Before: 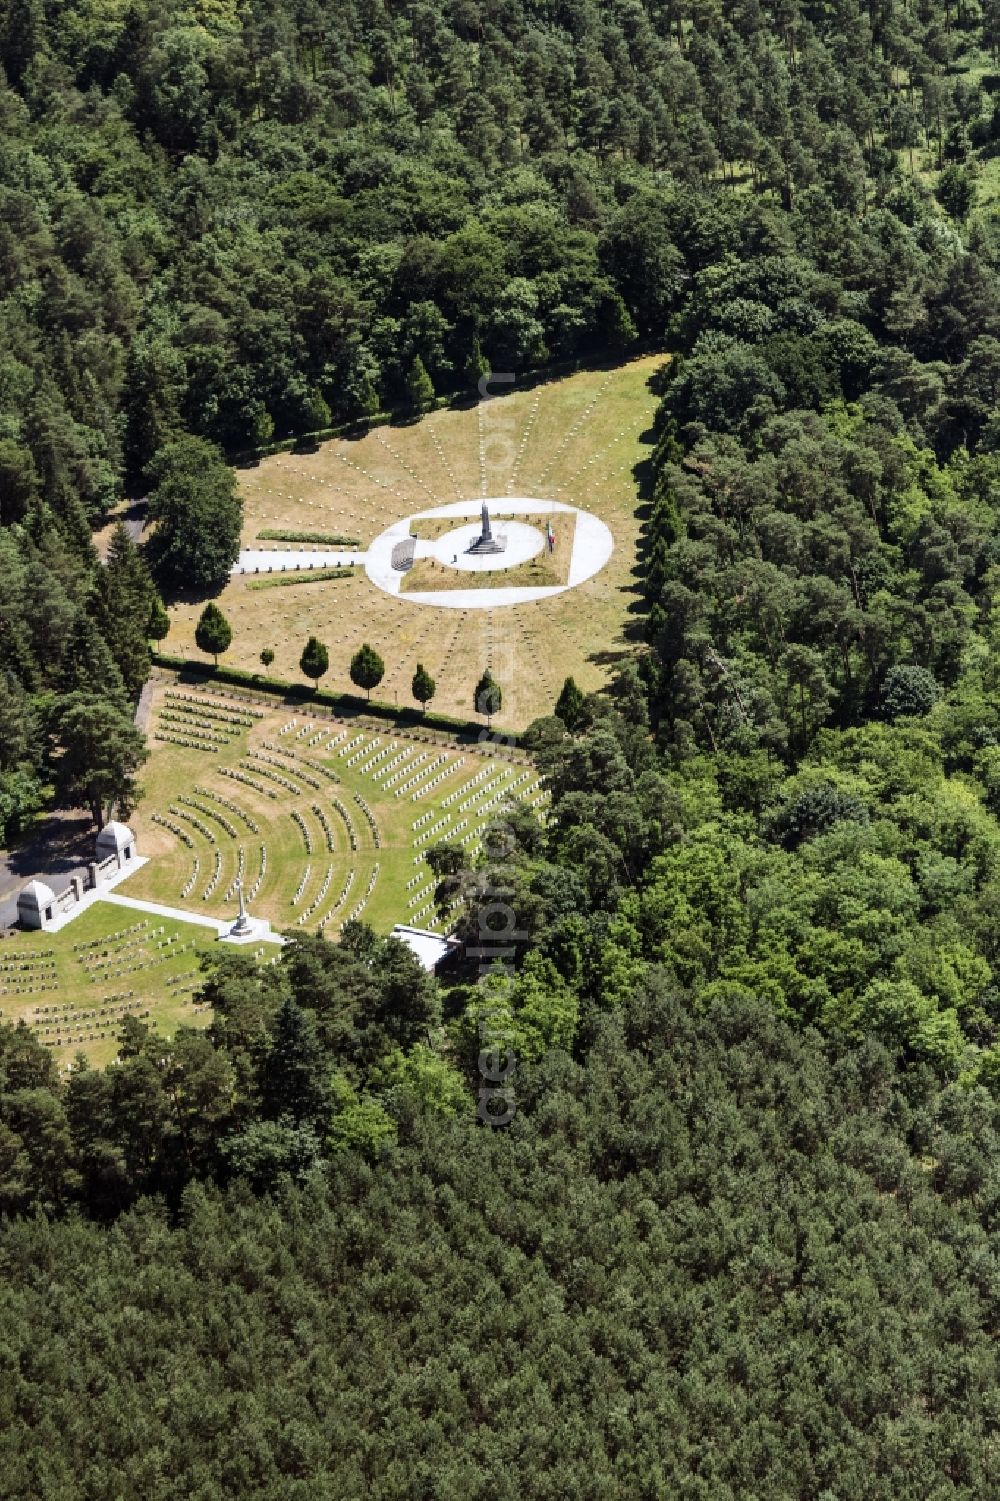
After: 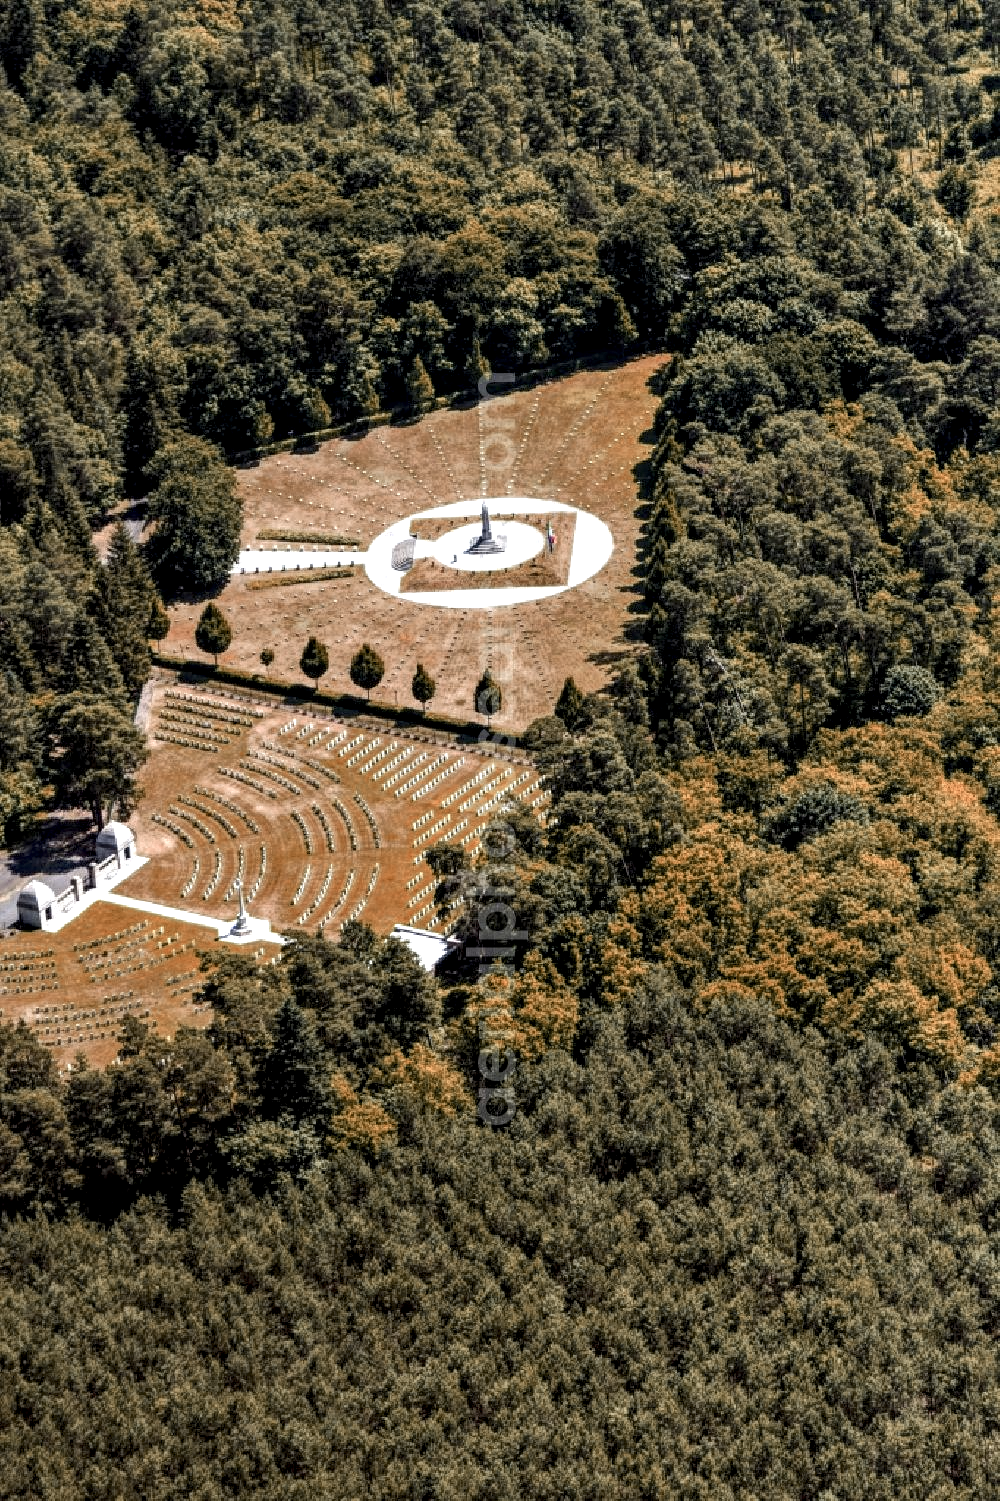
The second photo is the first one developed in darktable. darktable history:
color zones: curves: ch0 [(0.006, 0.385) (0.143, 0.563) (0.243, 0.321) (0.352, 0.464) (0.516, 0.456) (0.625, 0.5) (0.75, 0.5) (0.875, 0.5)]; ch1 [(0, 0.5) (0.134, 0.504) (0.246, 0.463) (0.421, 0.515) (0.5, 0.56) (0.625, 0.5) (0.75, 0.5) (0.875, 0.5)]; ch2 [(0, 0.5) (0.131, 0.426) (0.307, 0.289) (0.38, 0.188) (0.513, 0.216) (0.625, 0.548) (0.75, 0.468) (0.838, 0.396) (0.971, 0.311)]
tone equalizer: on, module defaults
contrast equalizer: octaves 7, y [[0.6 ×6], [0.55 ×6], [0 ×6], [0 ×6], [0 ×6]], mix 0.15
exposure: exposure 0.128 EV, compensate highlight preservation false
local contrast: highlights 100%, shadows 100%, detail 200%, midtone range 0.2
